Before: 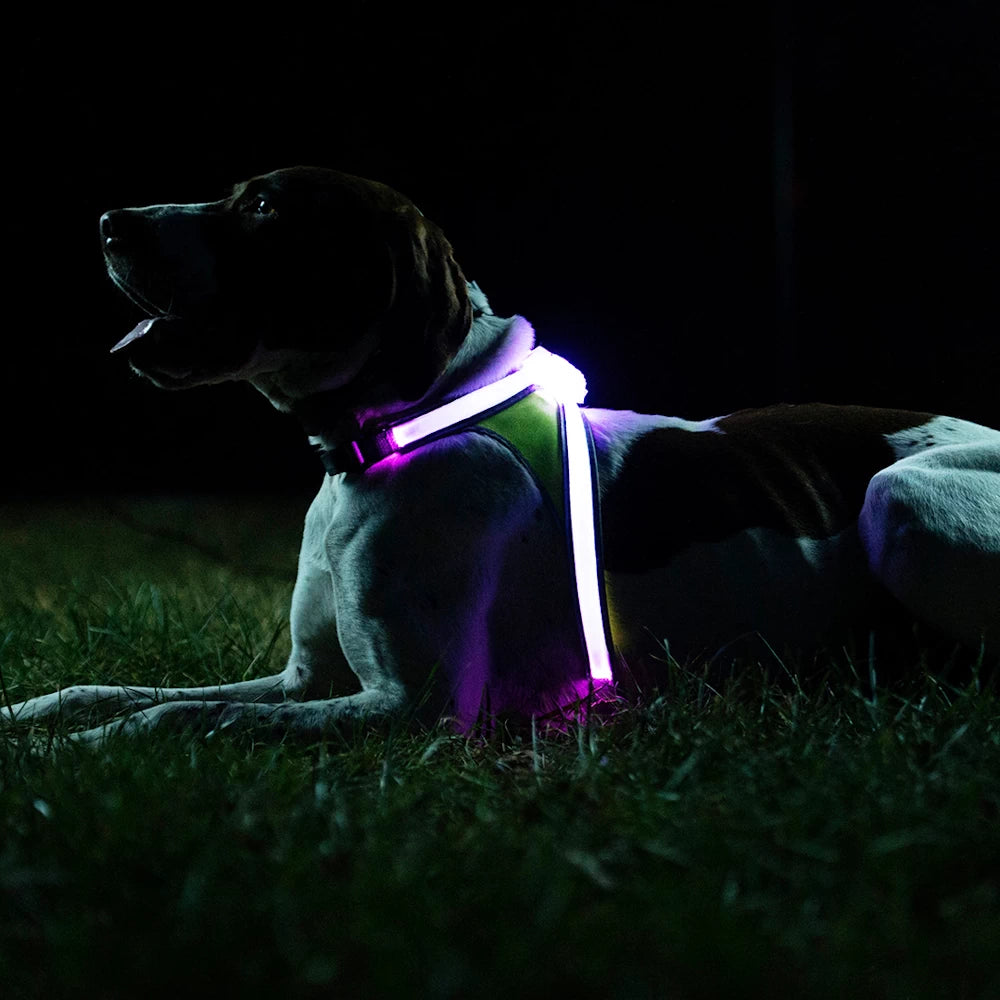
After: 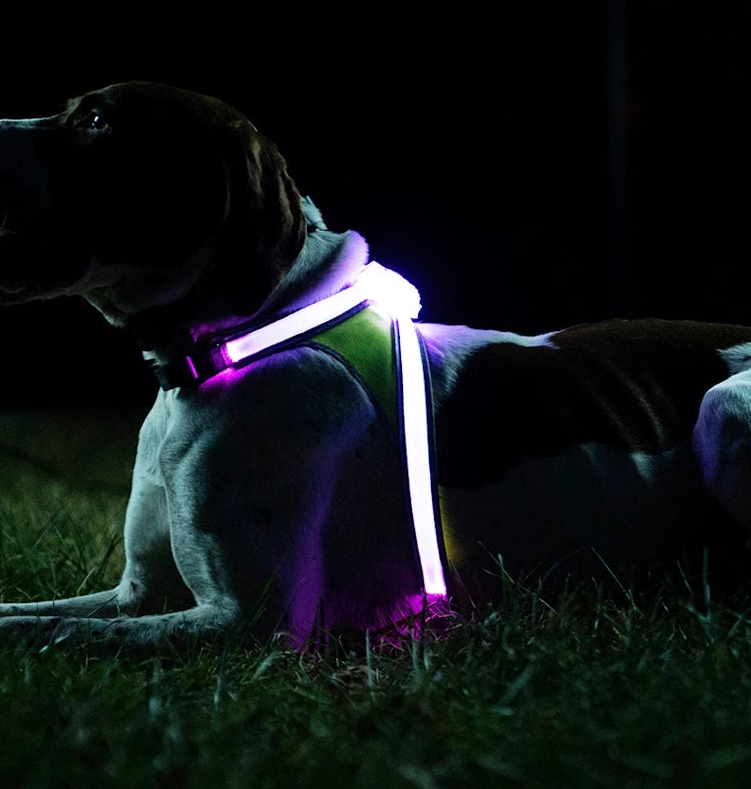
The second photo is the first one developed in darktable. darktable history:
crop: left 16.699%, top 8.525%, right 8.146%, bottom 12.494%
